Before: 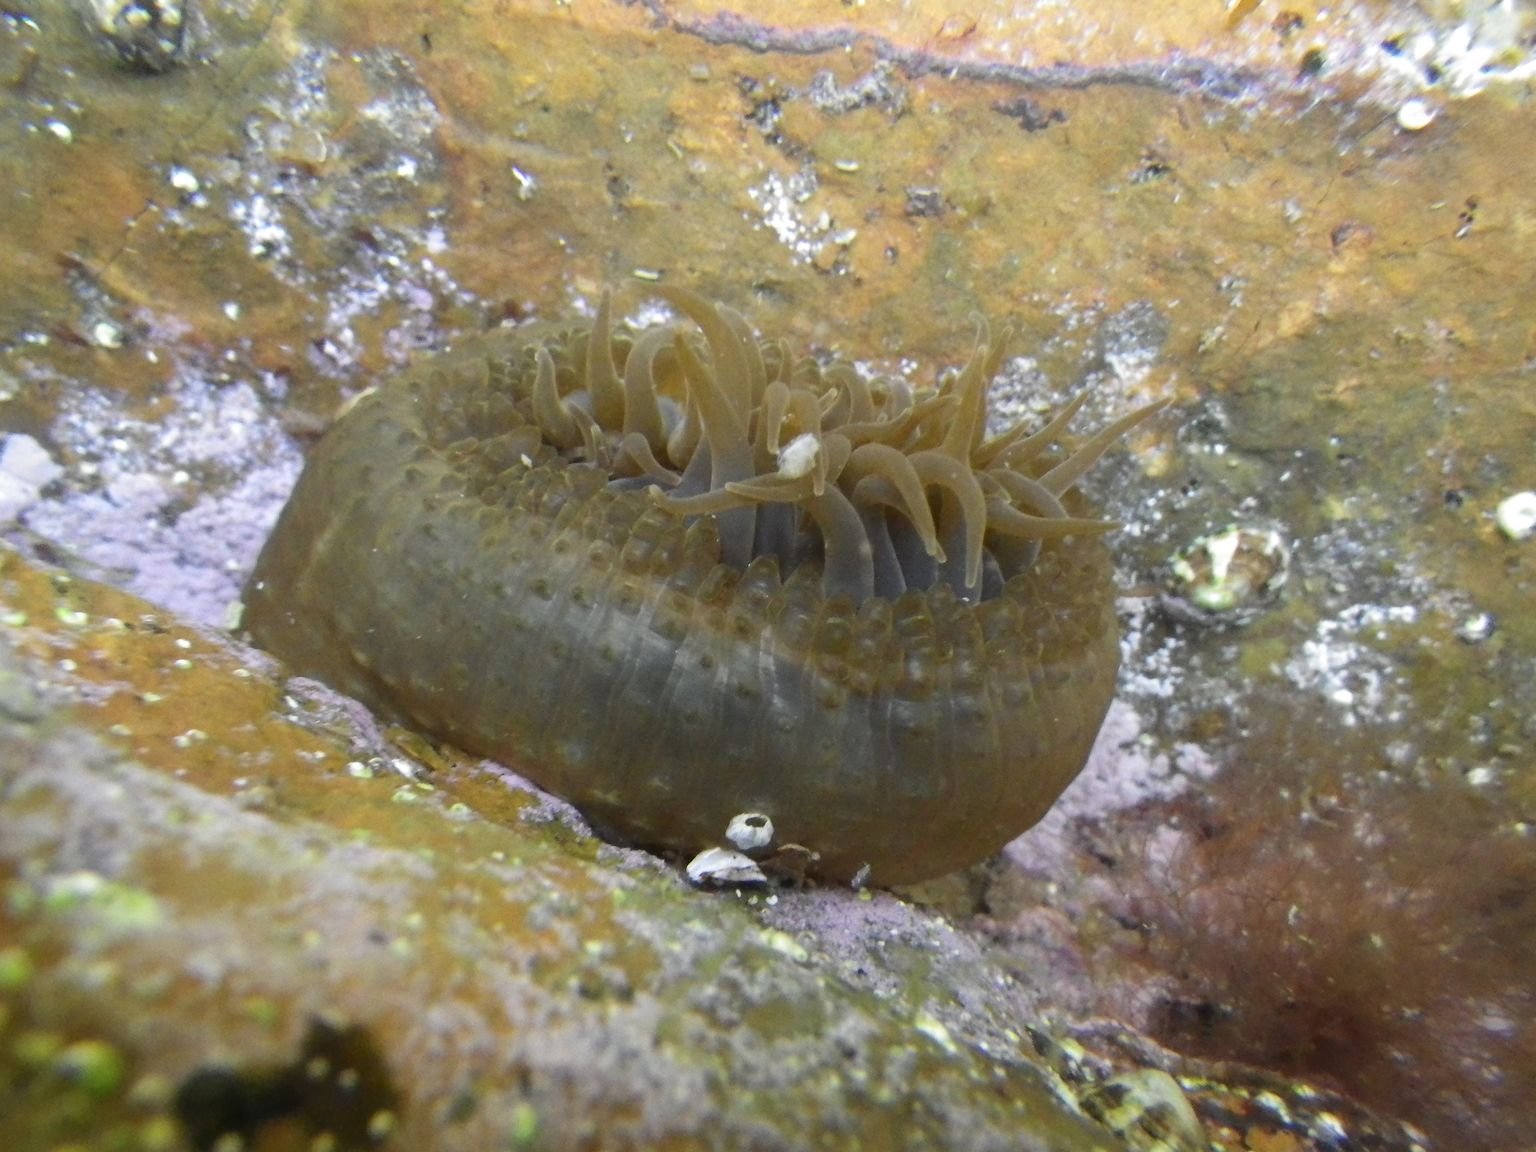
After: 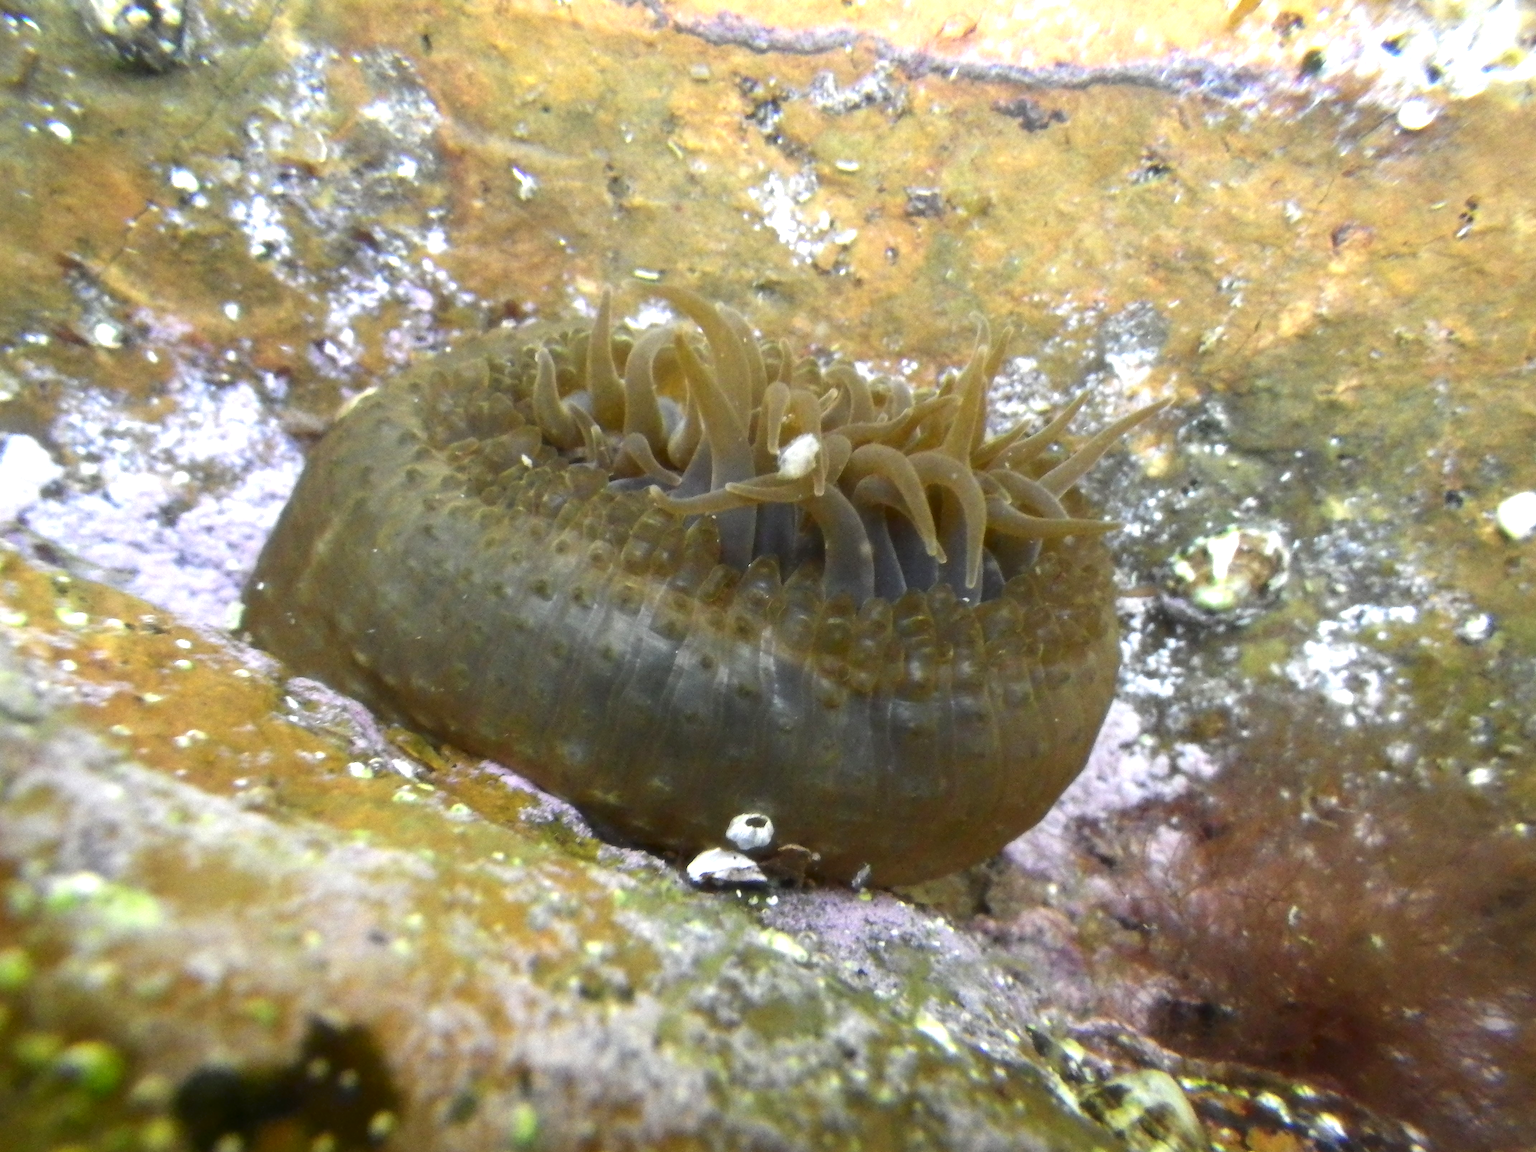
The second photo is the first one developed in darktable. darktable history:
exposure: black level correction 0, exposure 0.68 EV, compensate exposure bias true, compensate highlight preservation false
soften: size 10%, saturation 50%, brightness 0.2 EV, mix 10%
tone equalizer: on, module defaults
contrast brightness saturation: contrast 0.07, brightness -0.14, saturation 0.11
